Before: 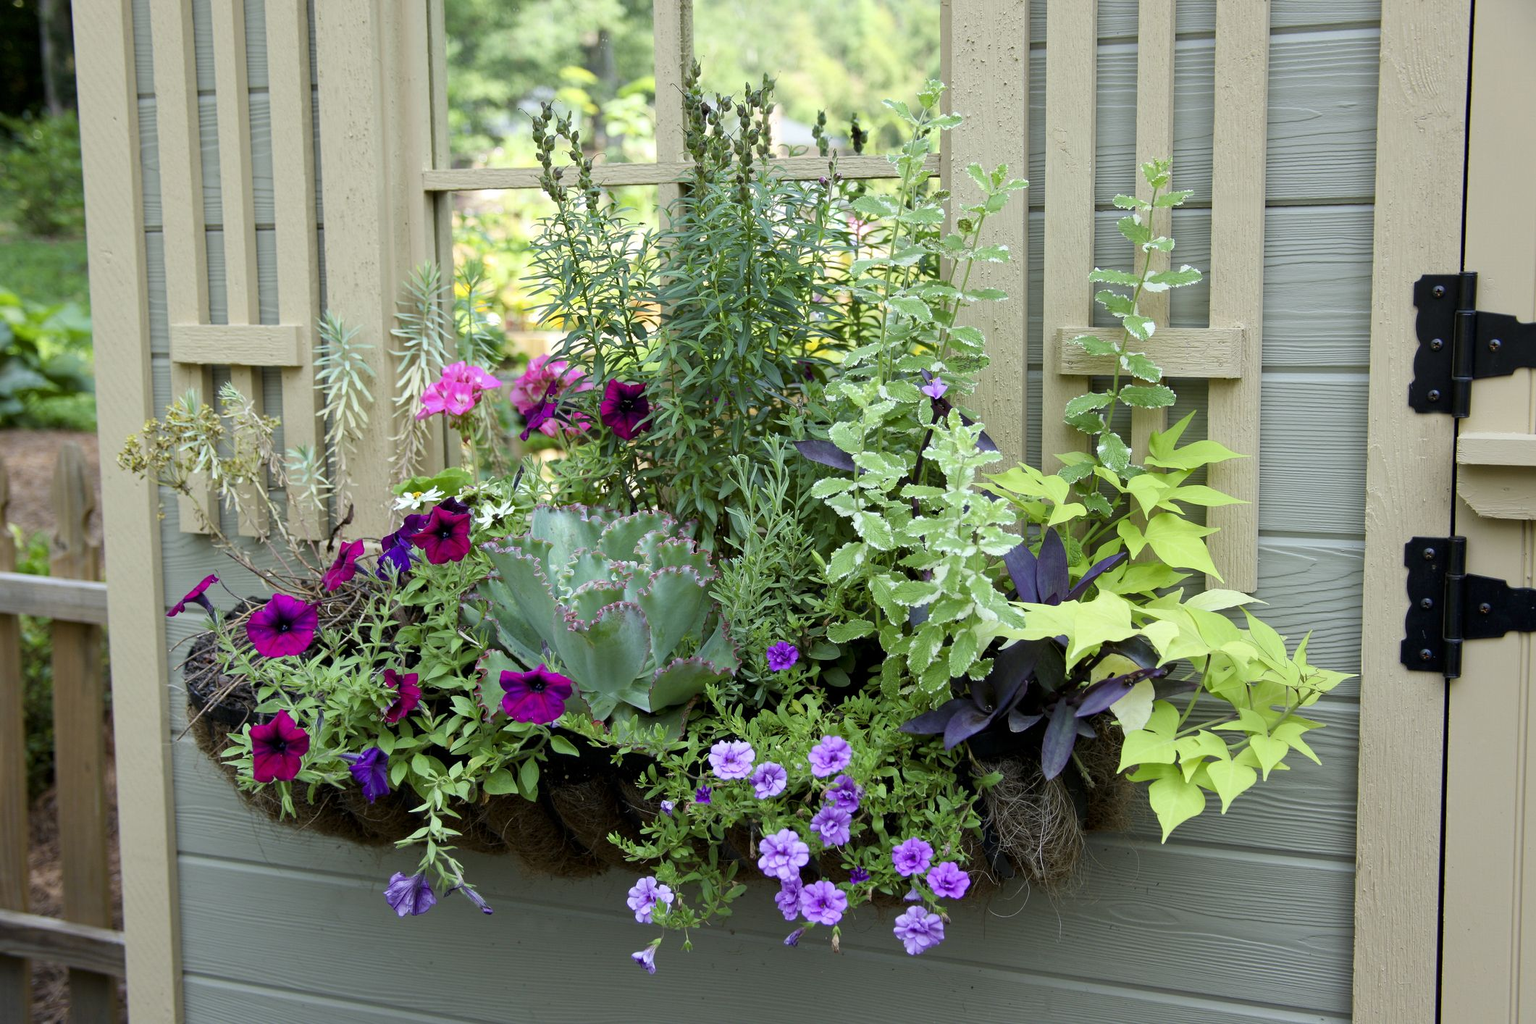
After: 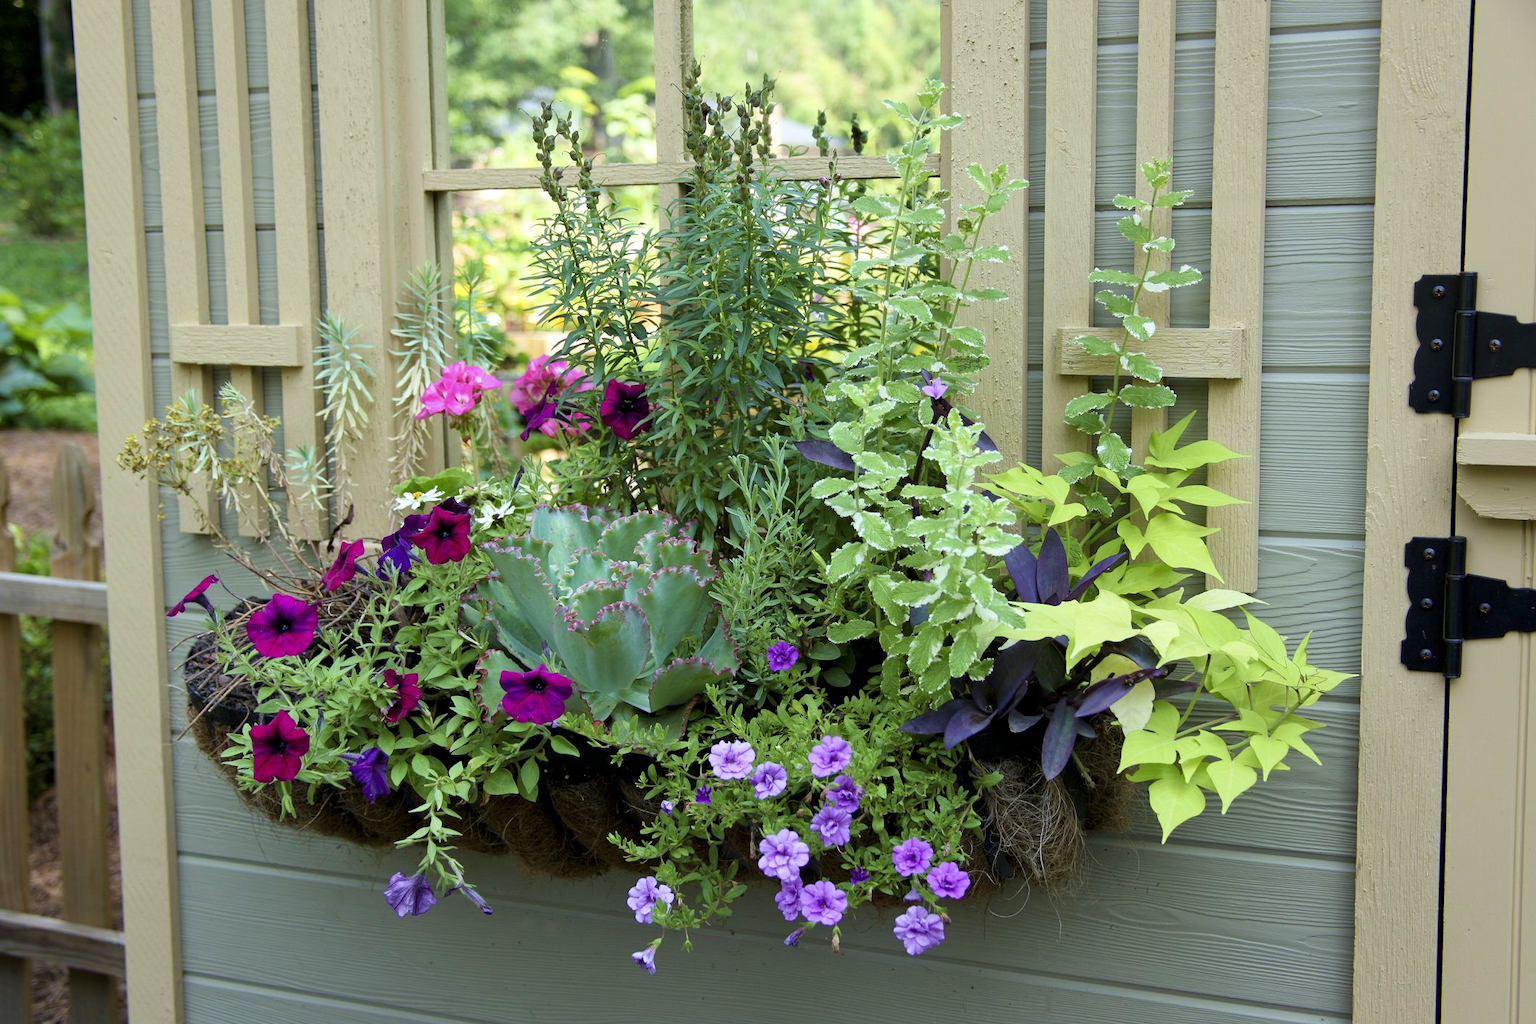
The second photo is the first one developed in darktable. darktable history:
tone equalizer: -8 EV -0.55 EV
velvia: strength 27%
